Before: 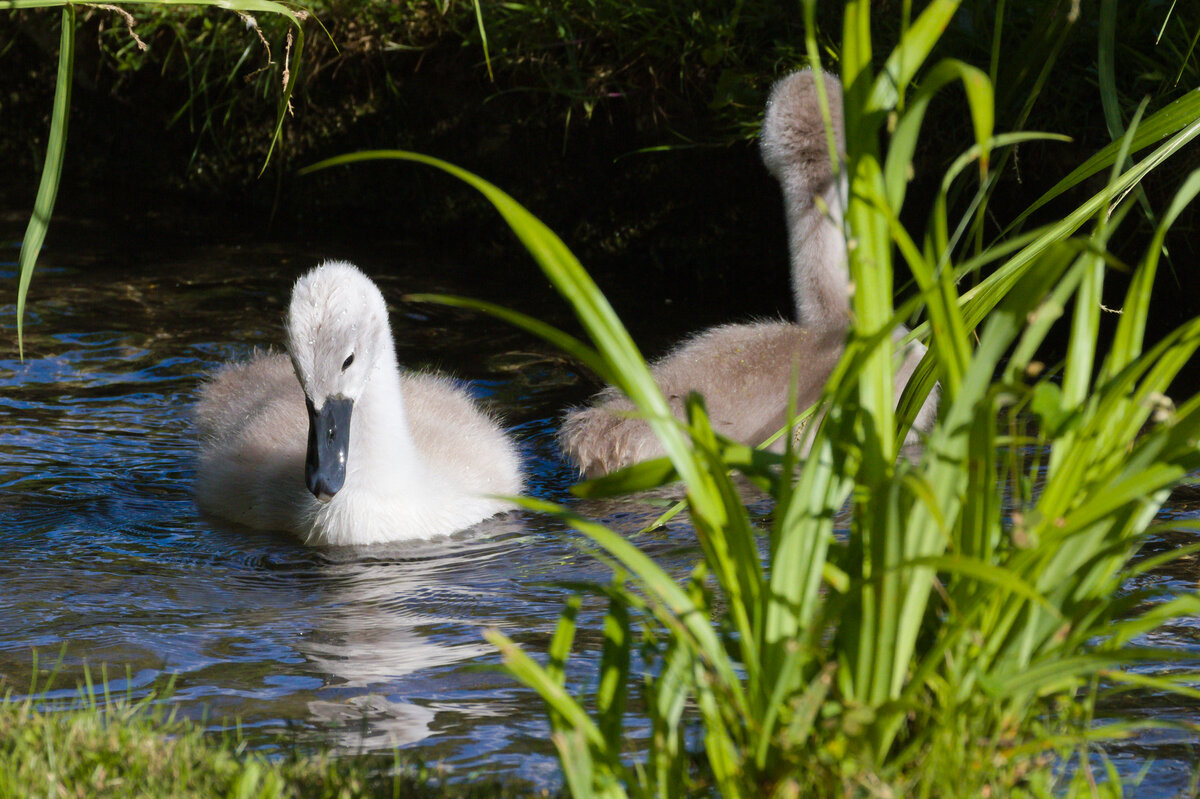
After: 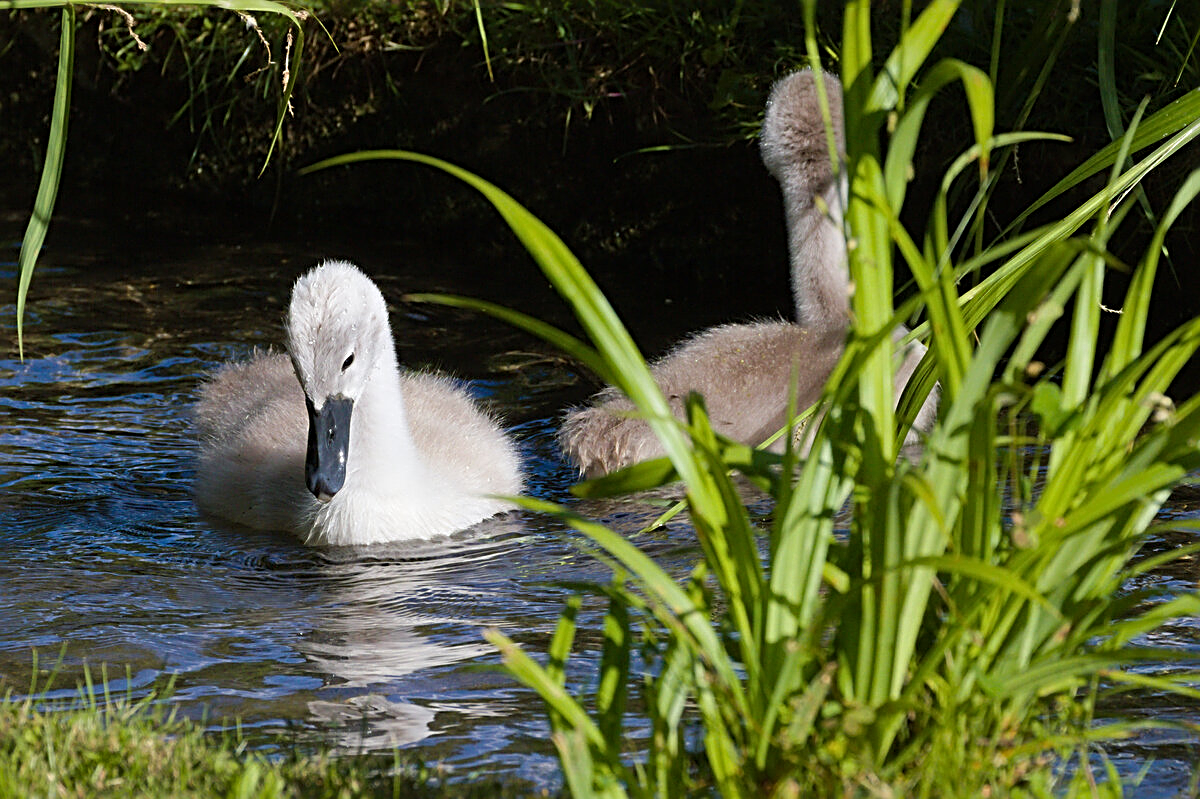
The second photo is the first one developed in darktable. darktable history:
sharpen: radius 2.817, amount 0.722
